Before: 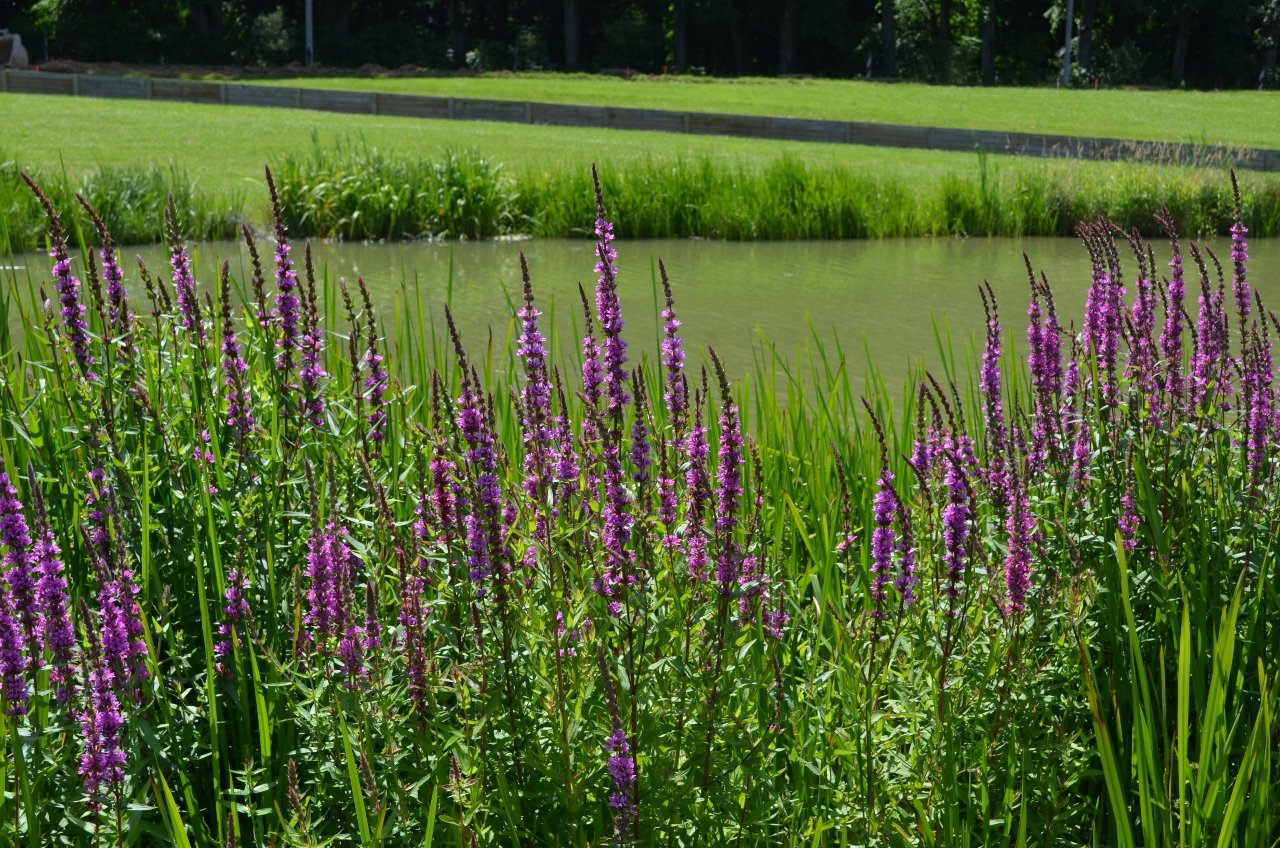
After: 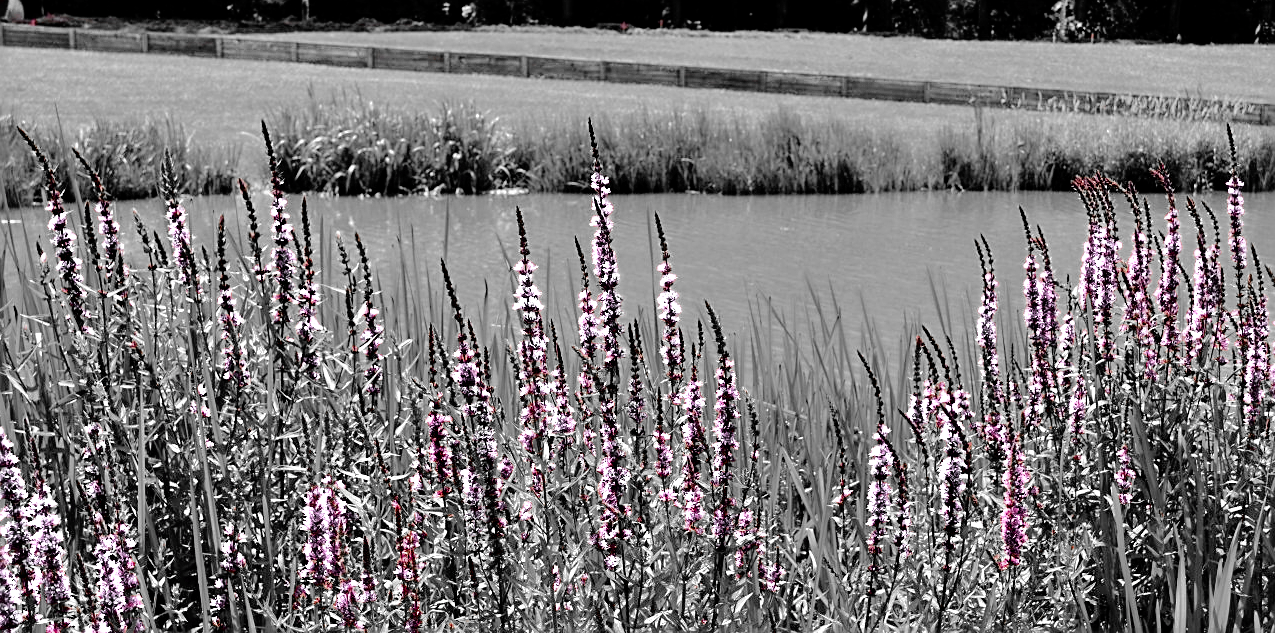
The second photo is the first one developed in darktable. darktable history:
crop: left 0.327%, top 5.493%, bottom 19.841%
tone curve: curves: ch0 [(0, 0) (0.003, 0.002) (0.011, 0.006) (0.025, 0.013) (0.044, 0.019) (0.069, 0.032) (0.1, 0.056) (0.136, 0.095) (0.177, 0.144) (0.224, 0.193) (0.277, 0.26) (0.335, 0.331) (0.399, 0.405) (0.468, 0.479) (0.543, 0.552) (0.623, 0.624) (0.709, 0.699) (0.801, 0.772) (0.898, 0.856) (1, 1)], color space Lab, independent channels, preserve colors none
contrast equalizer: y [[0.6 ×6], [0.55 ×6], [0 ×6], [0 ×6], [0 ×6]]
sharpen: on, module defaults
color zones: curves: ch0 [(0, 0.352) (0.143, 0.407) (0.286, 0.386) (0.429, 0.431) (0.571, 0.829) (0.714, 0.853) (0.857, 0.833) (1, 0.352)]; ch1 [(0, 0.604) (0.072, 0.726) (0.096, 0.608) (0.205, 0.007) (0.571, -0.006) (0.839, -0.013) (0.857, -0.012) (1, 0.604)]
exposure: black level correction 0, exposure 1.439 EV, compensate highlight preservation false
filmic rgb: black relative exposure -8 EV, white relative exposure 4.01 EV, hardness 4.14
